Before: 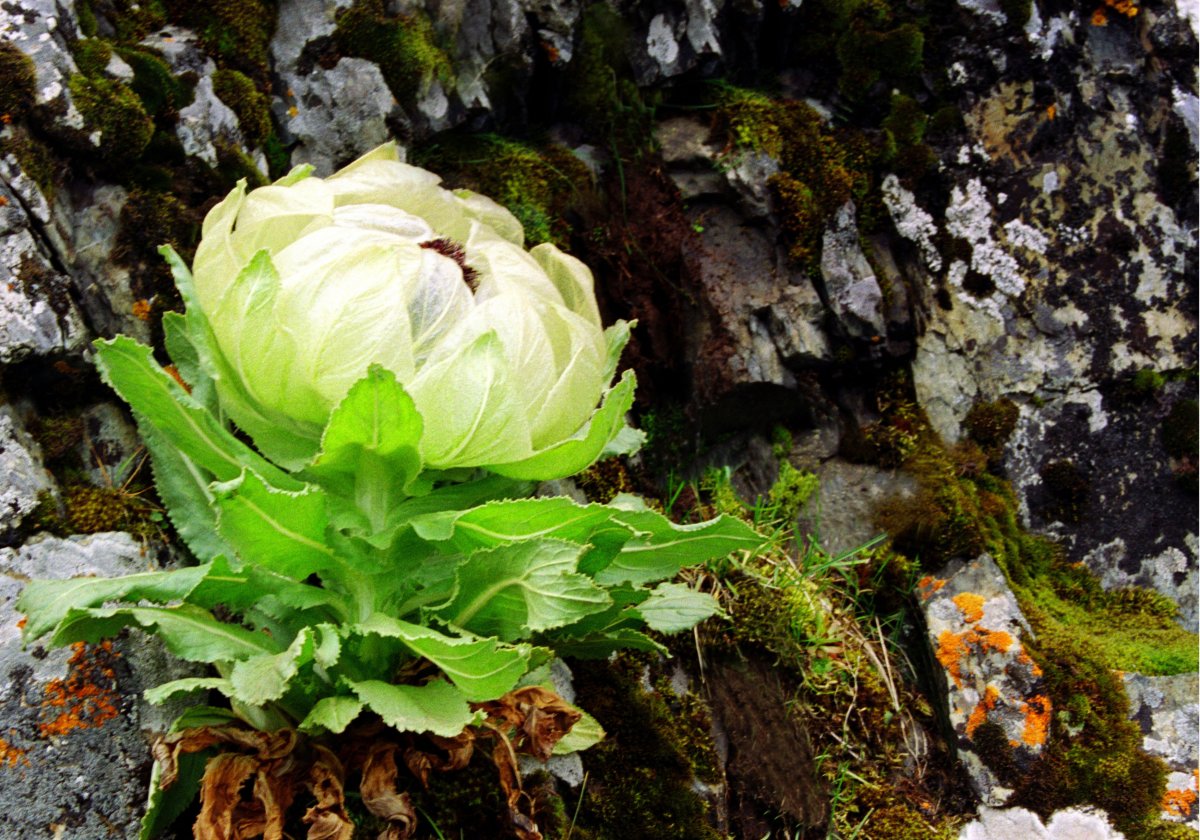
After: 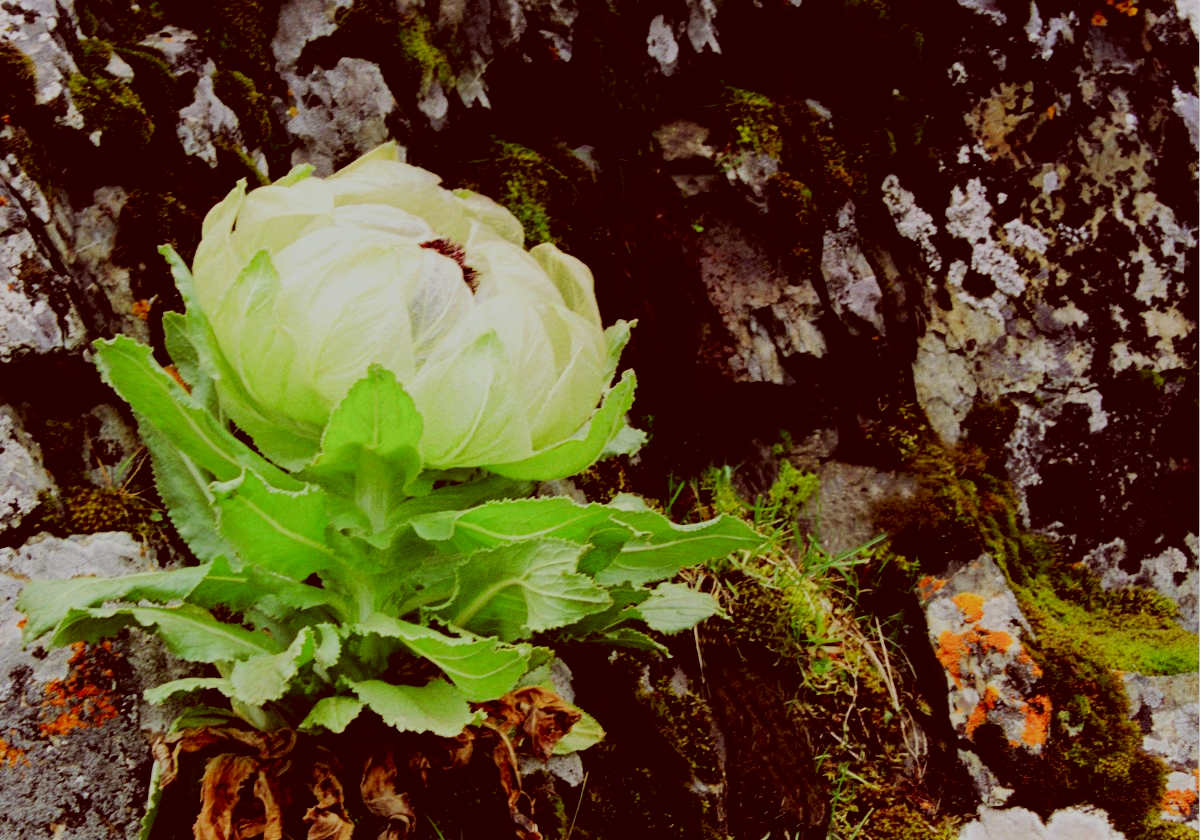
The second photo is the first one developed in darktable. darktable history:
color correction: highlights a* -7.07, highlights b* -0.192, shadows a* 20.2, shadows b* 11.82
filmic rgb: black relative exposure -6.17 EV, white relative exposure 6.96 EV, hardness 2.24
